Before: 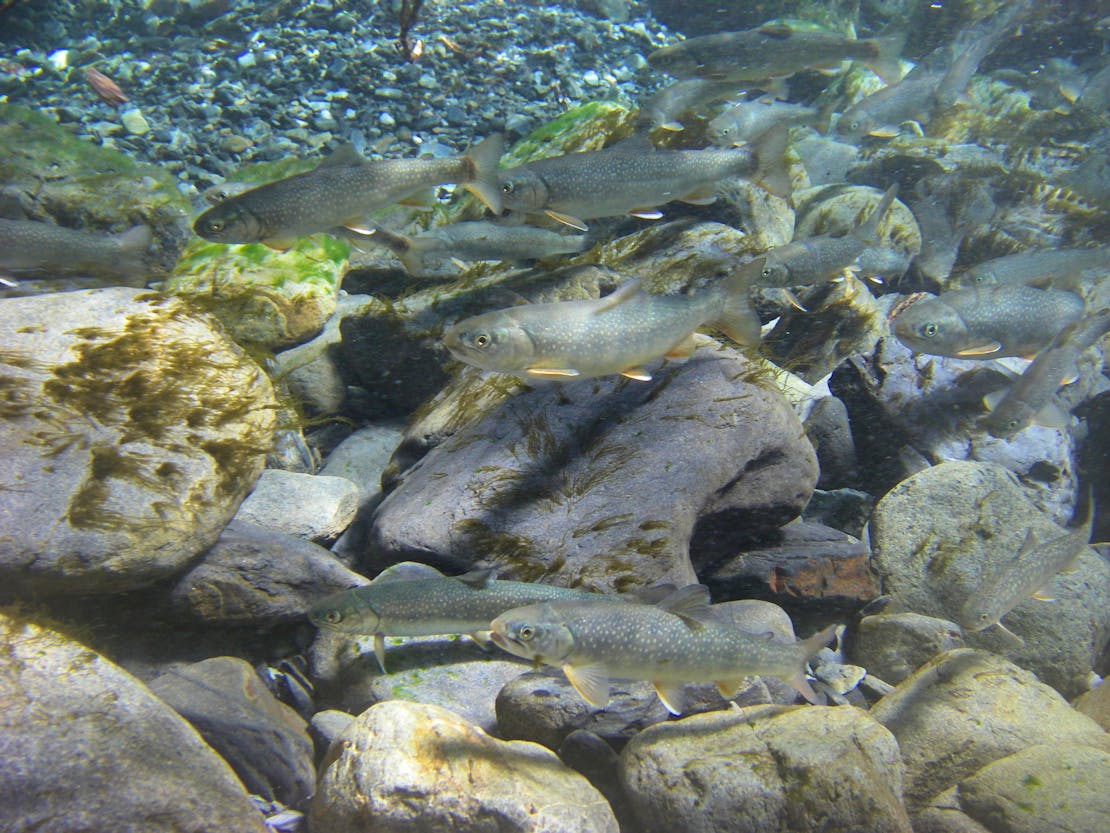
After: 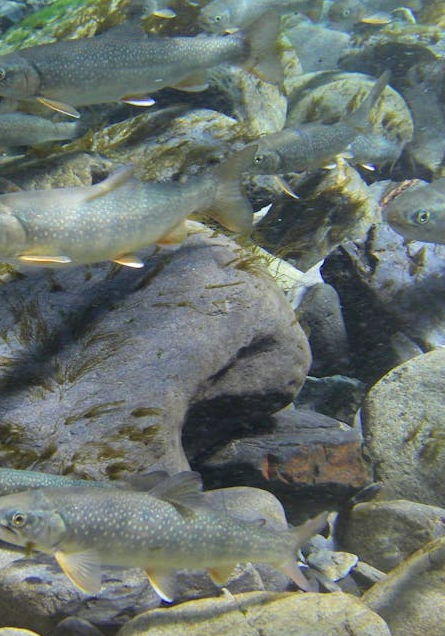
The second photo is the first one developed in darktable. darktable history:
tone equalizer: edges refinement/feathering 500, mask exposure compensation -1.57 EV, preserve details no
crop: left 45.835%, top 13.58%, right 14.039%, bottom 9.978%
